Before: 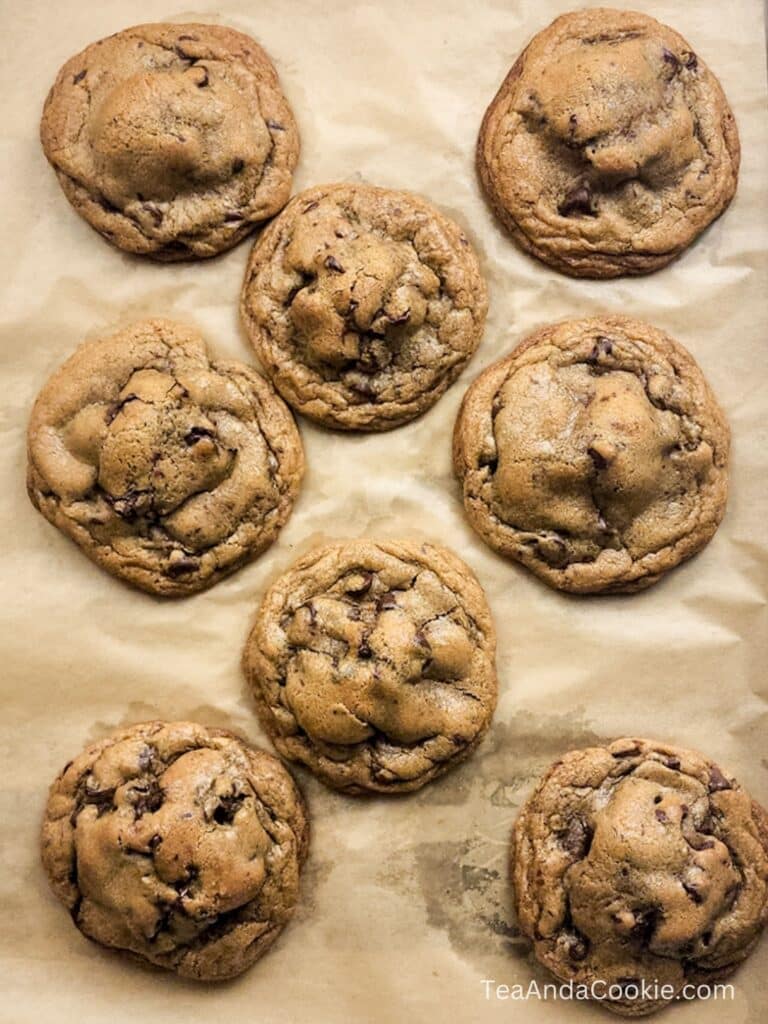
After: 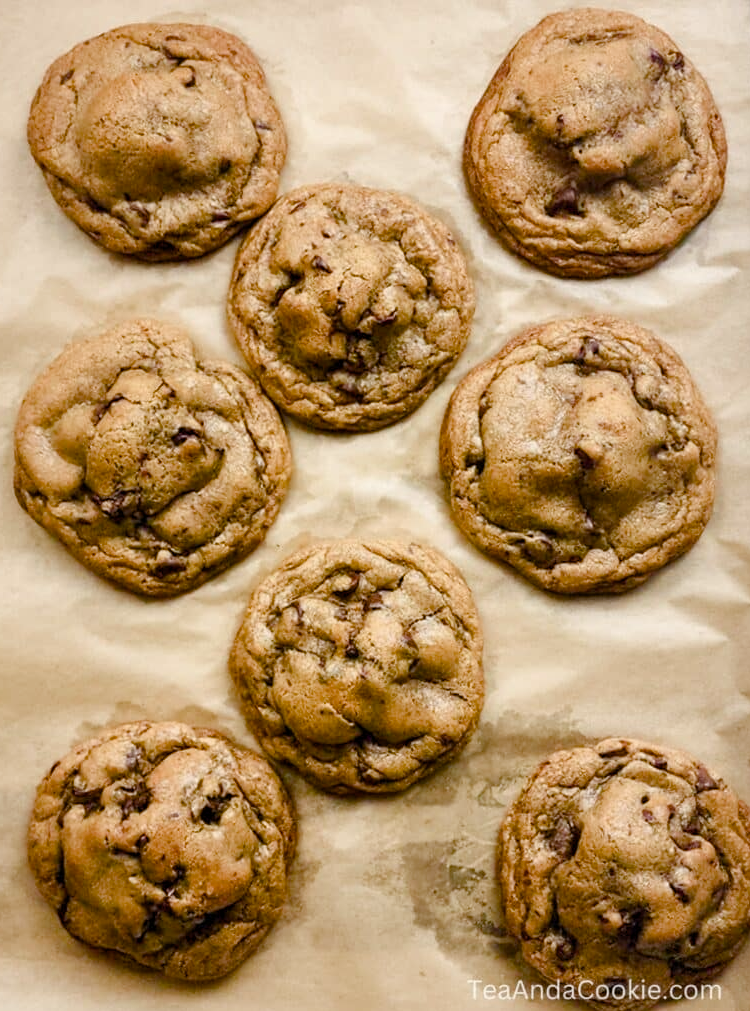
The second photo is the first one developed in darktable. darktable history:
color balance rgb: perceptual saturation grading › global saturation 24.633%, perceptual saturation grading › highlights -50.67%, perceptual saturation grading › mid-tones 19.015%, perceptual saturation grading › shadows 60.431%
crop and rotate: left 1.739%, right 0.513%, bottom 1.256%
